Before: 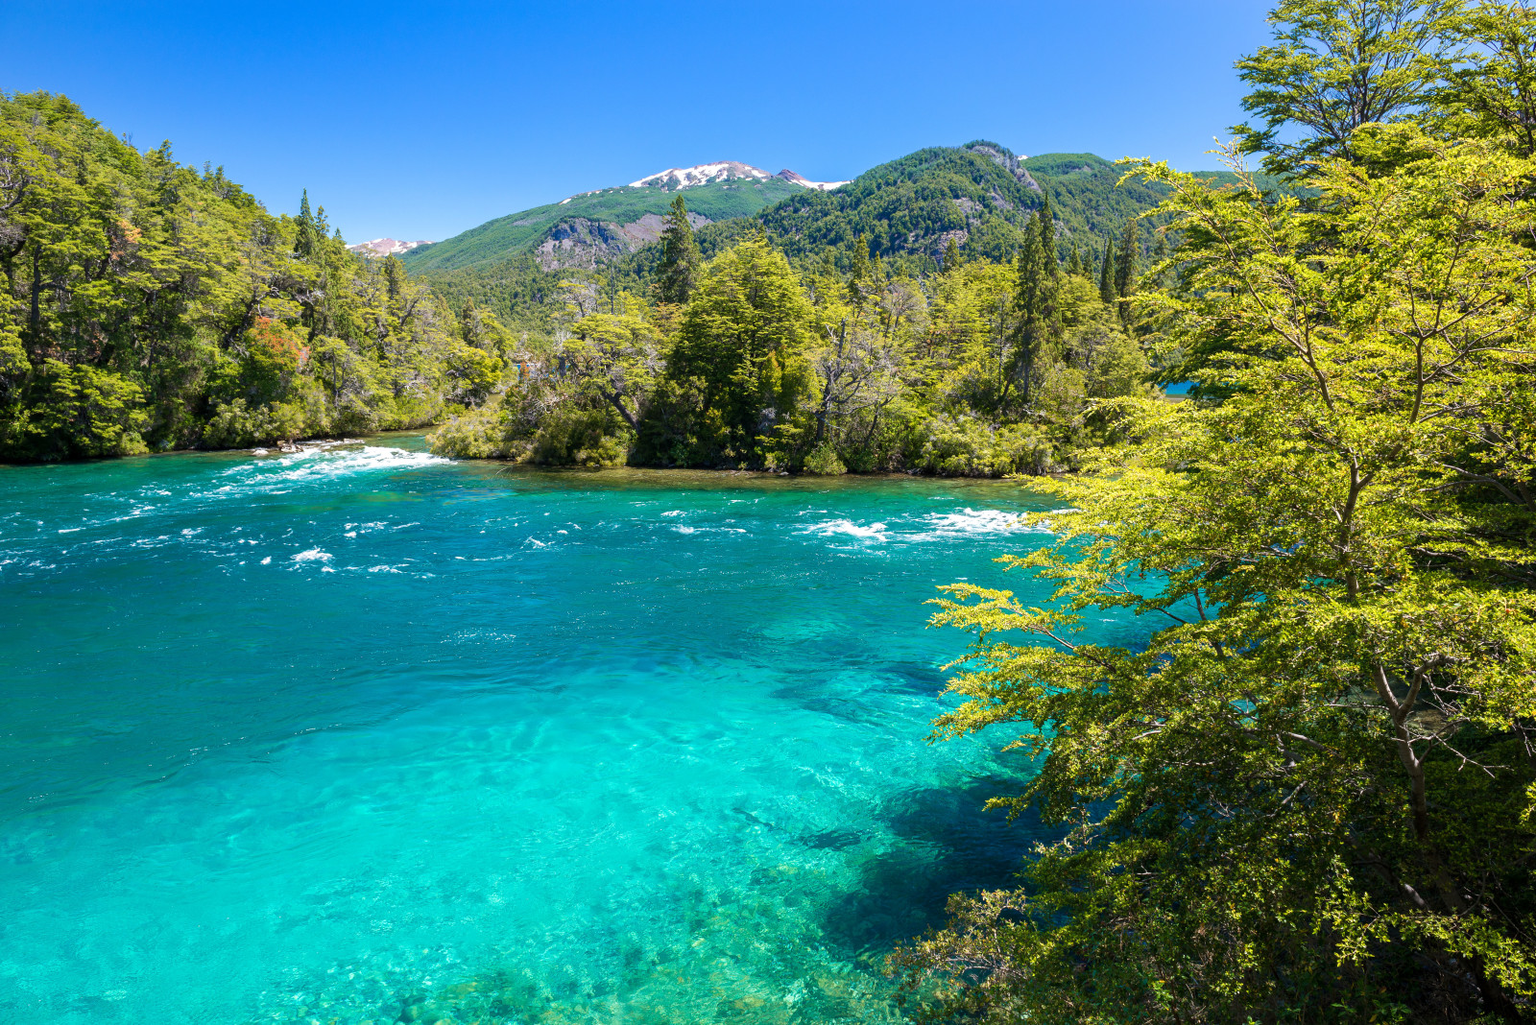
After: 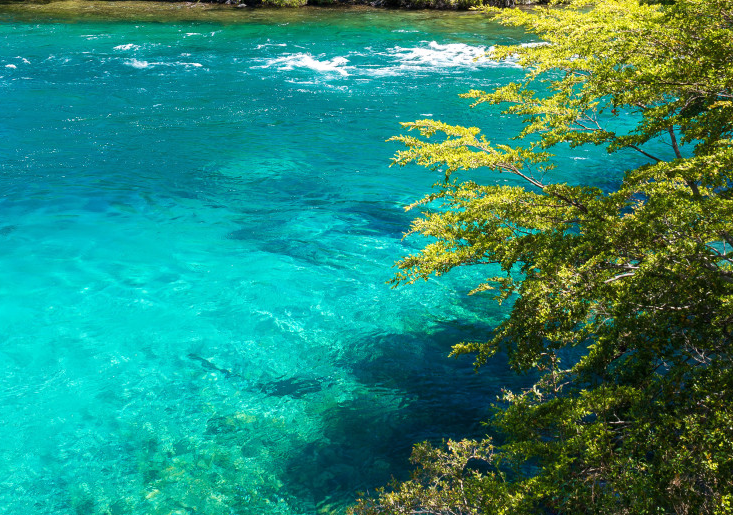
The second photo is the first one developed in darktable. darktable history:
crop: left 35.951%, top 45.739%, right 18.18%, bottom 6.022%
